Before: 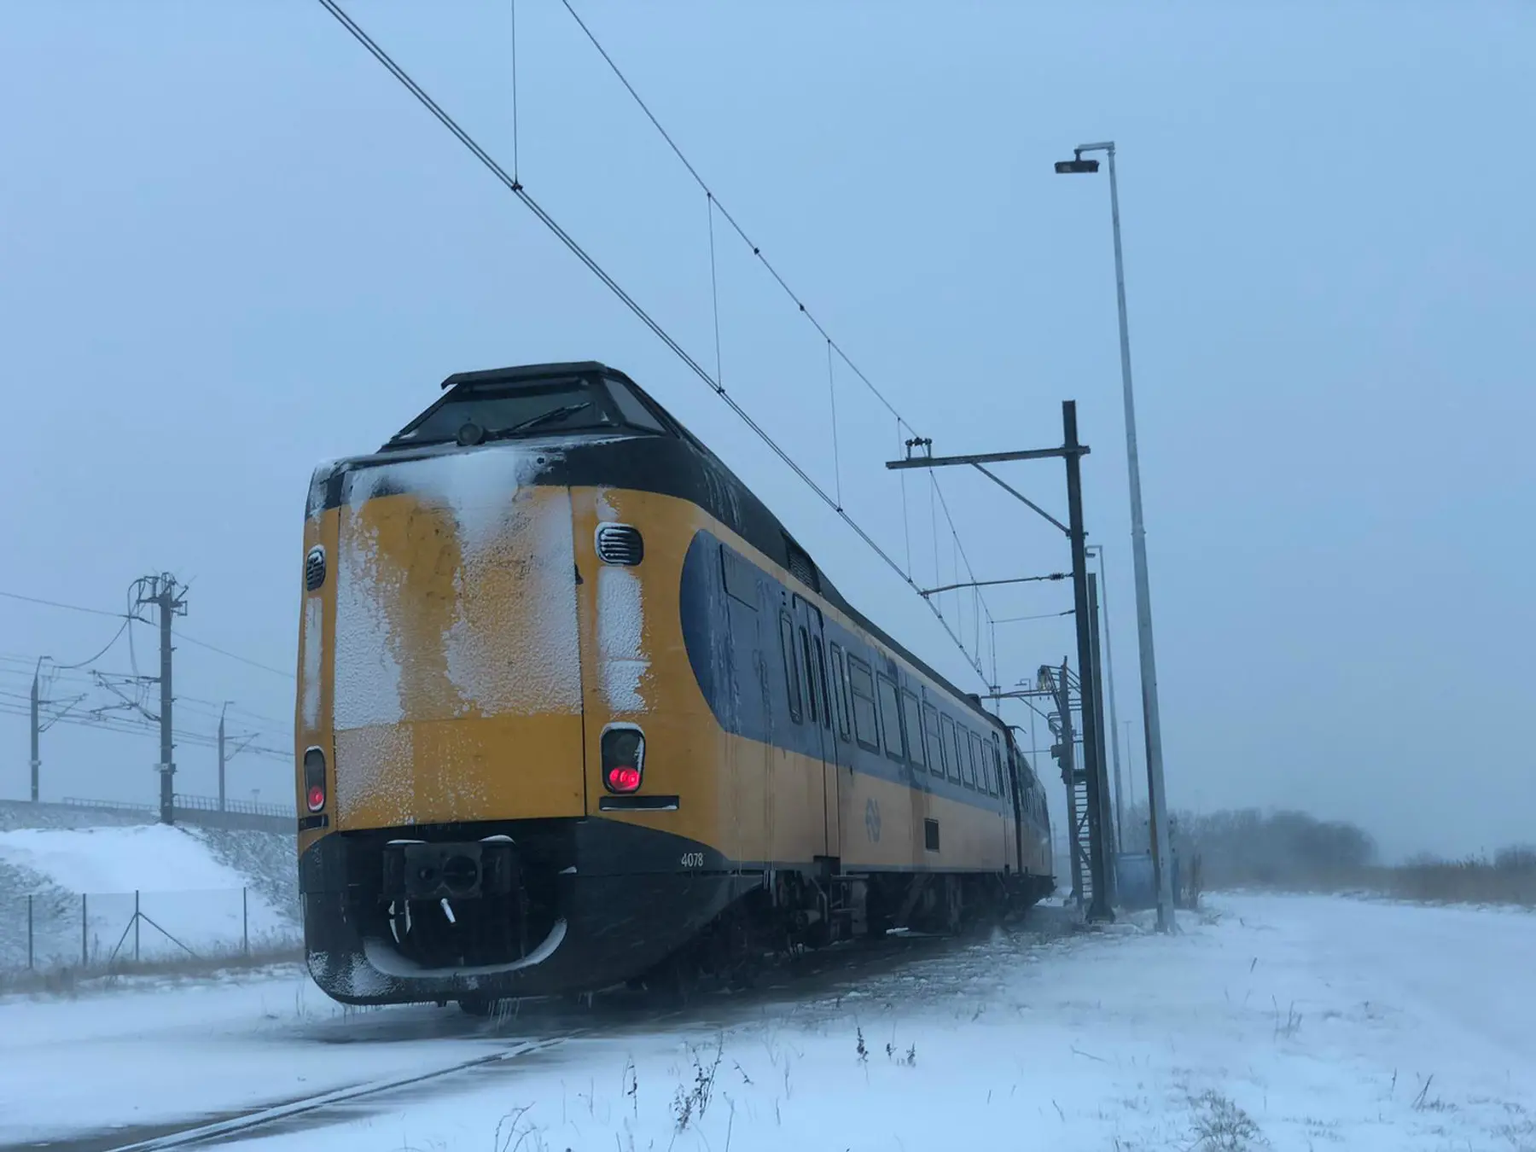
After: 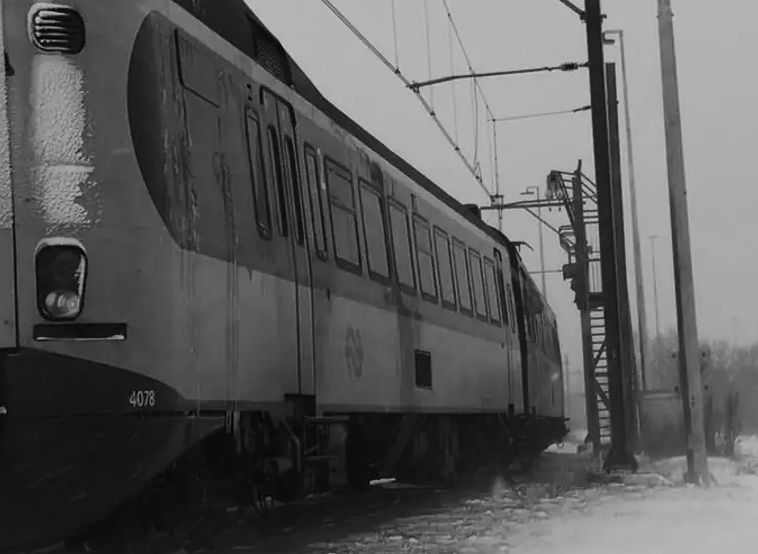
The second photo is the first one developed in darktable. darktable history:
white balance: red 0.924, blue 1.095
crop: left 37.221%, top 45.169%, right 20.63%, bottom 13.777%
contrast brightness saturation: contrast 0.25, saturation -0.31
monochrome: a -92.57, b 58.91
